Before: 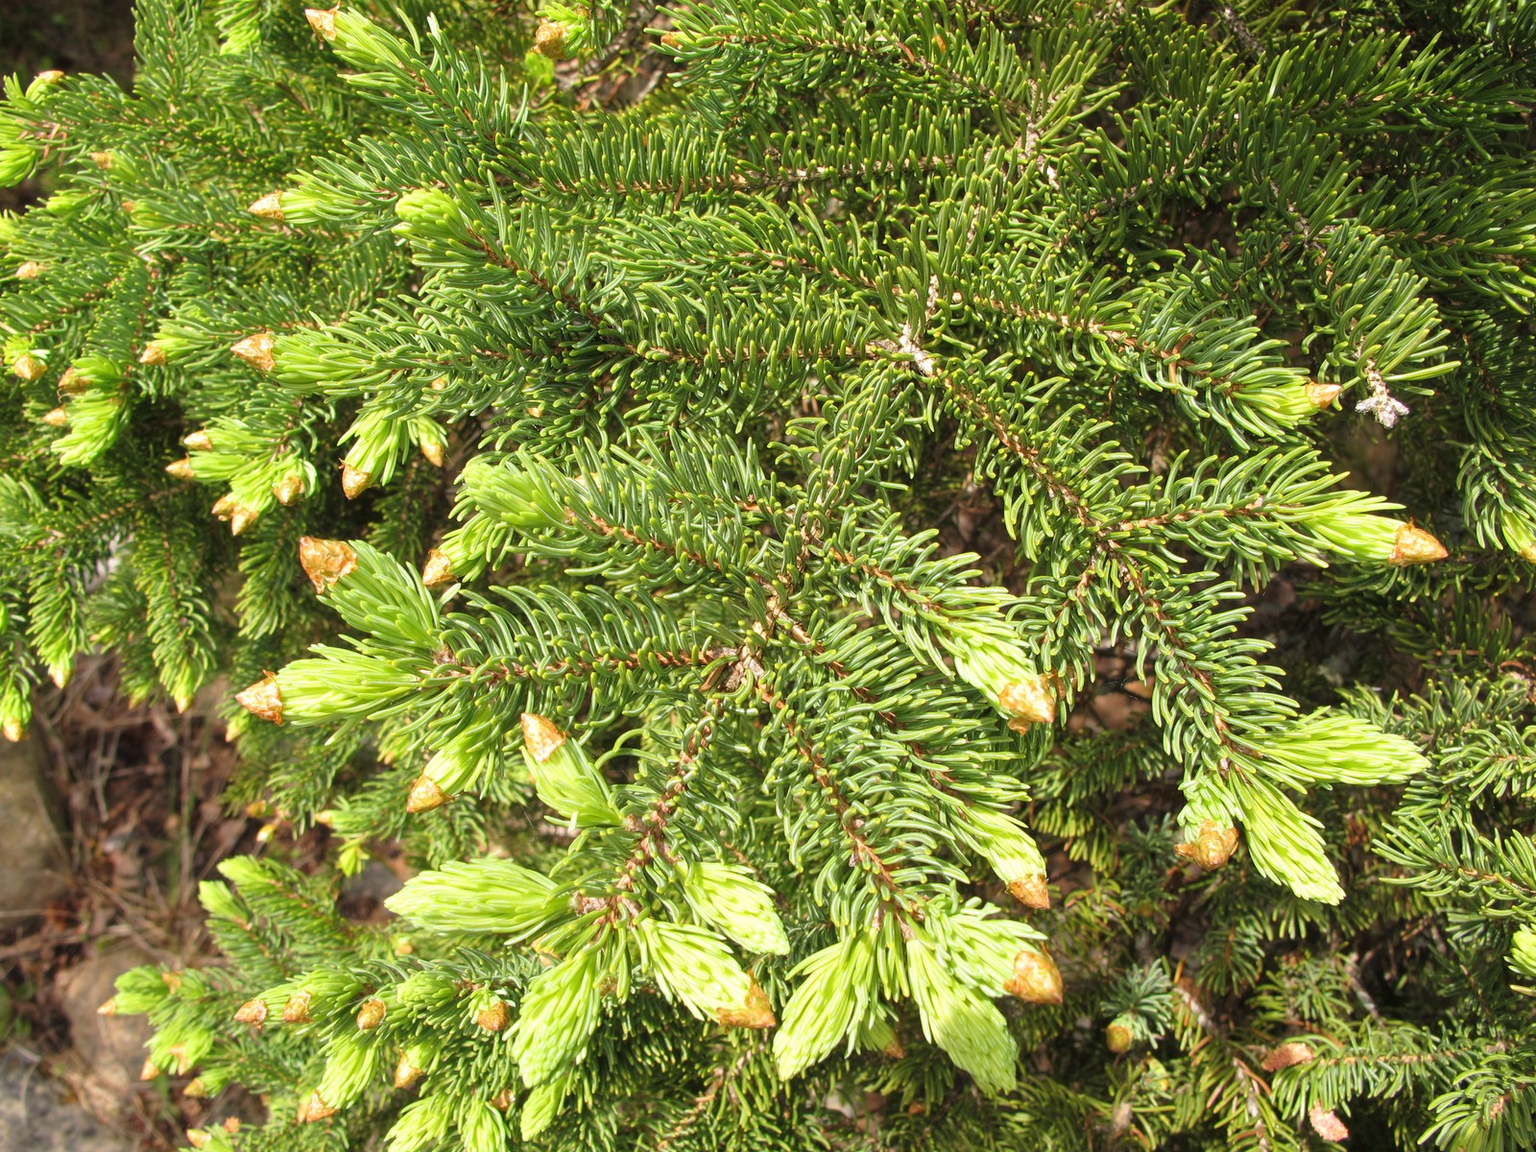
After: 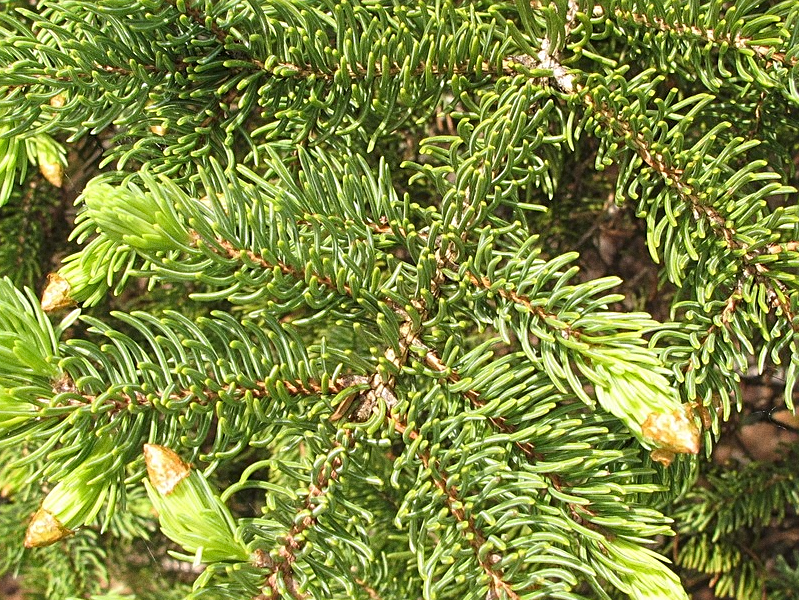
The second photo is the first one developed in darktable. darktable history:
crop: left 25%, top 25%, right 25%, bottom 25%
grain: on, module defaults
sharpen: on, module defaults
